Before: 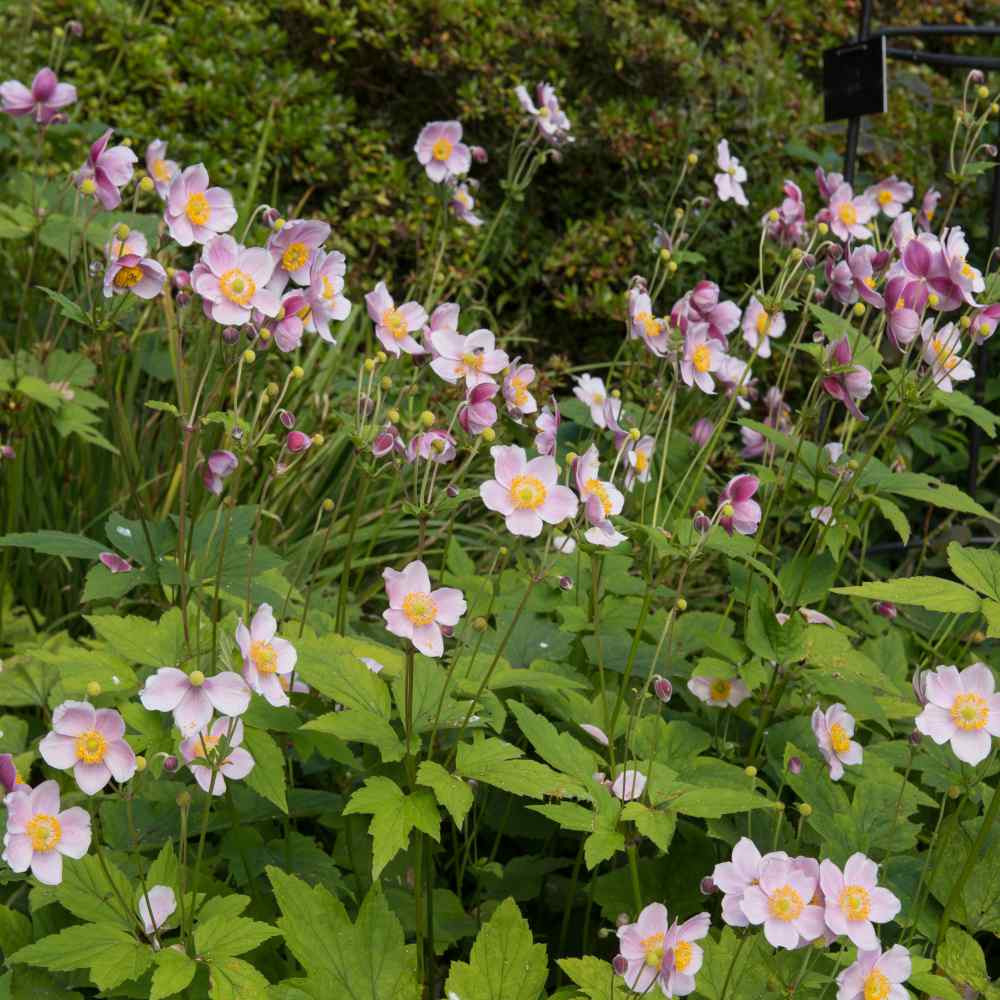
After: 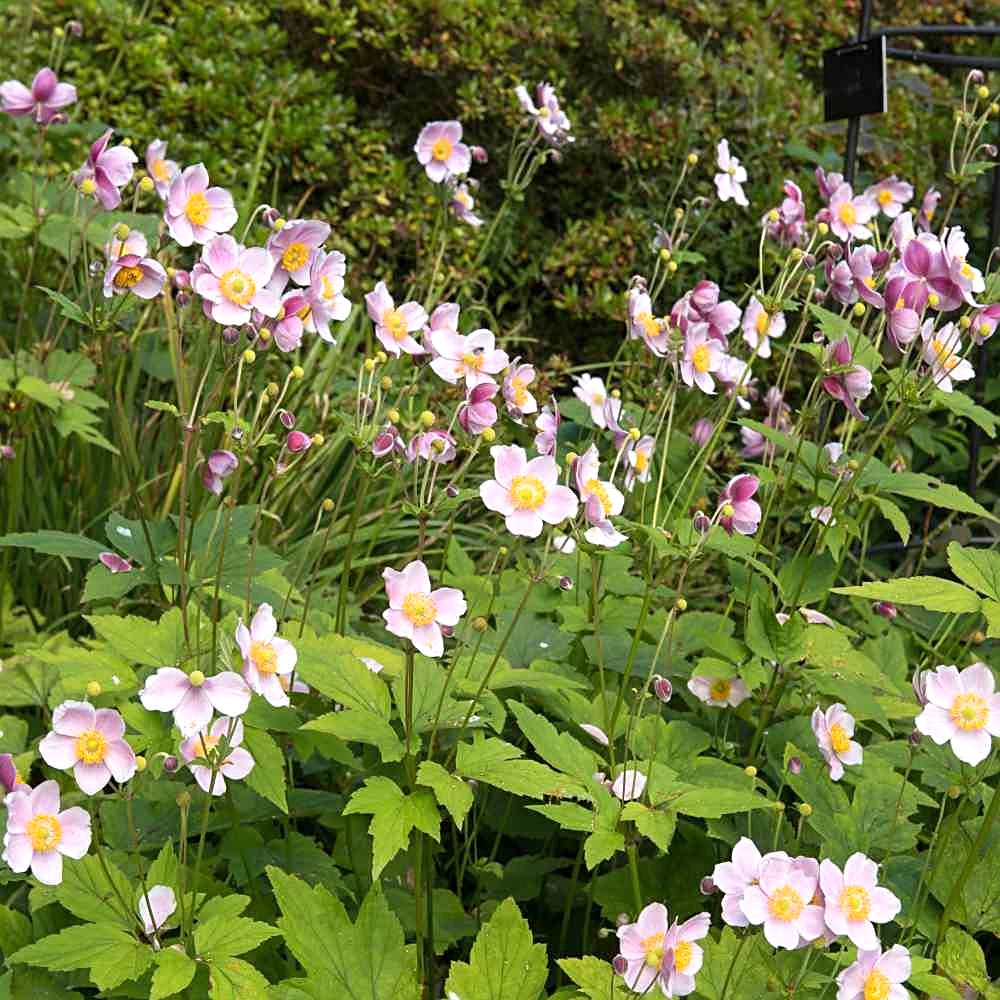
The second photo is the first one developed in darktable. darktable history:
sharpen: on, module defaults
exposure: exposure 0.559 EV, compensate highlight preservation false
